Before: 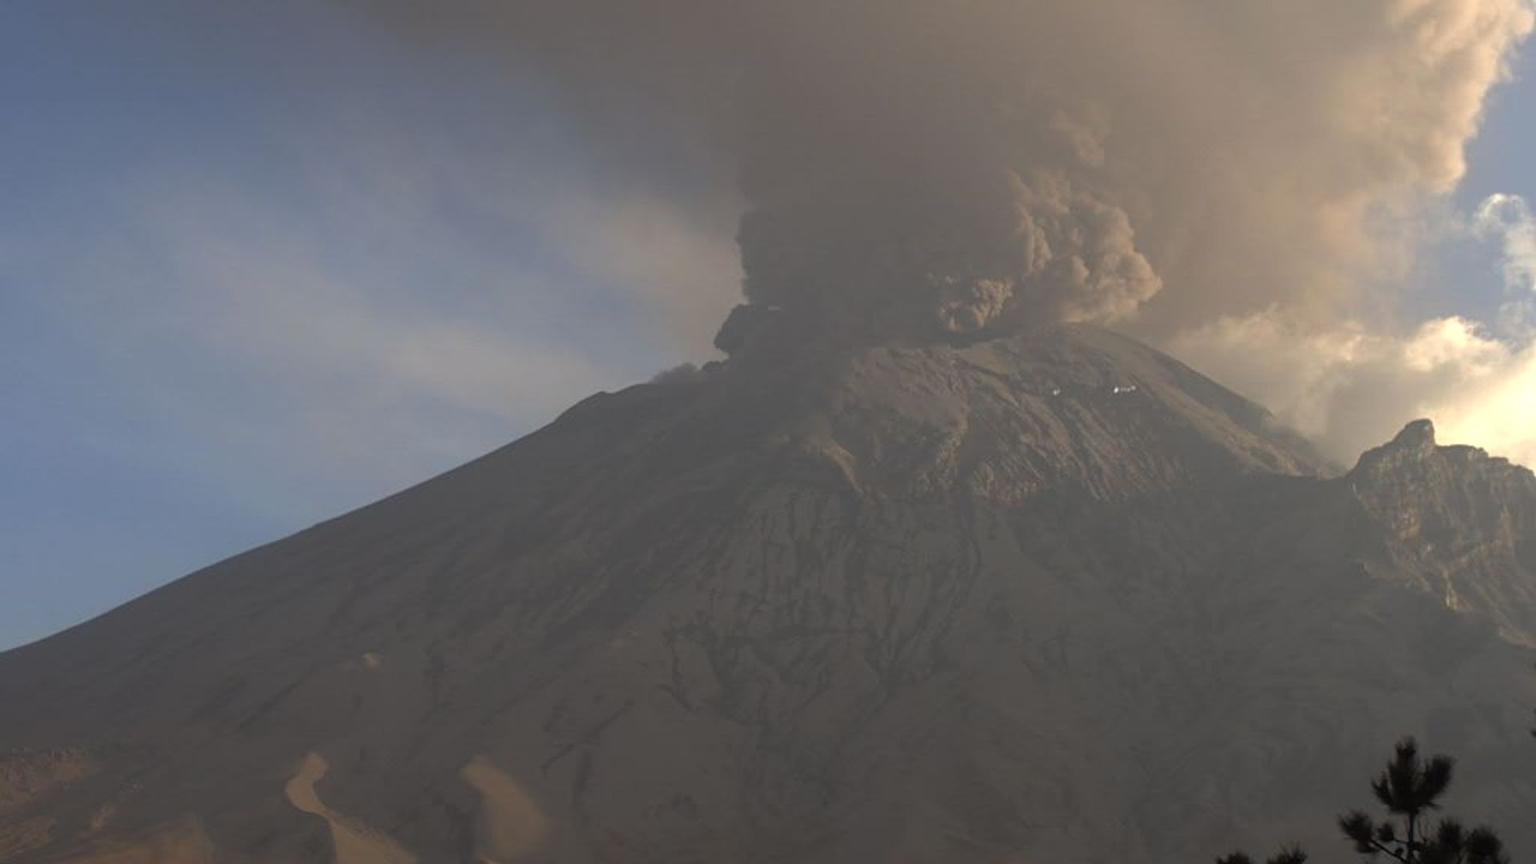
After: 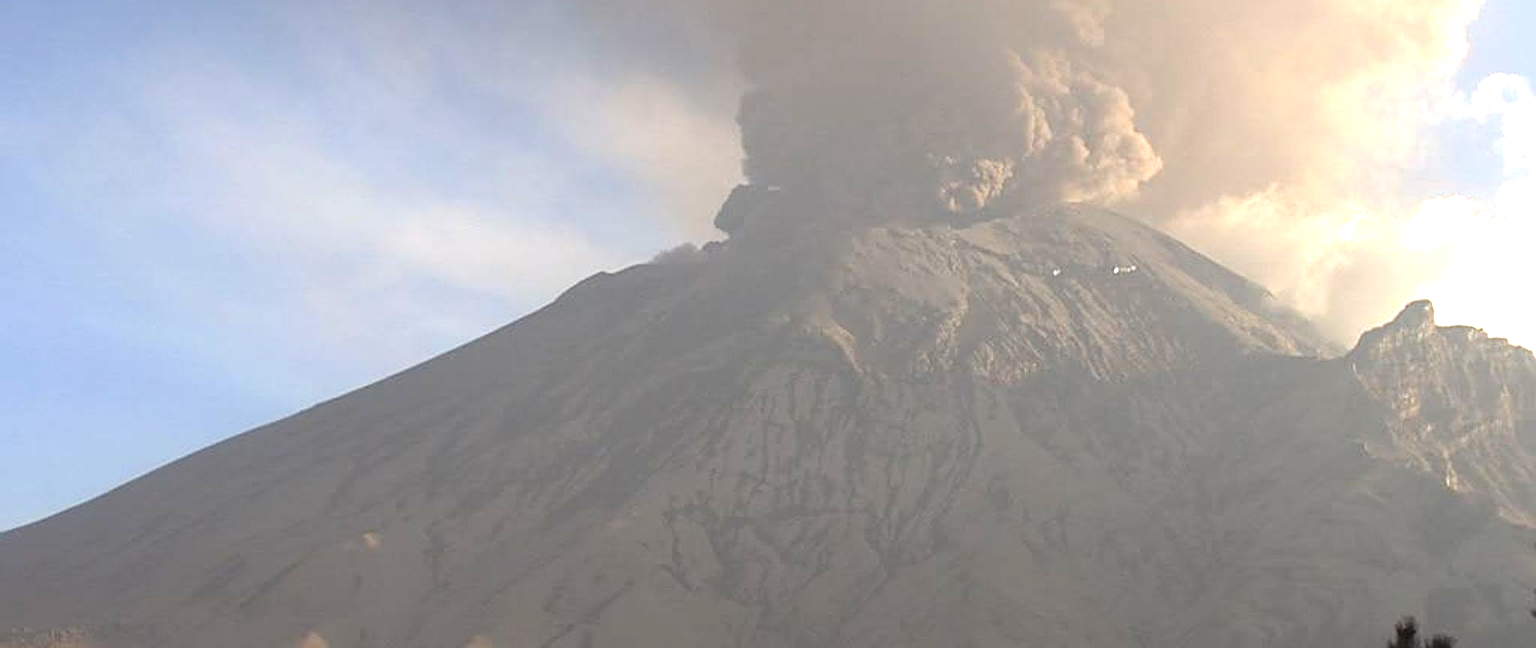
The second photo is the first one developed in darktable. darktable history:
exposure: black level correction 0, exposure 1.384 EV, compensate highlight preservation false
sharpen: on, module defaults
crop: top 13.904%, bottom 11.029%
